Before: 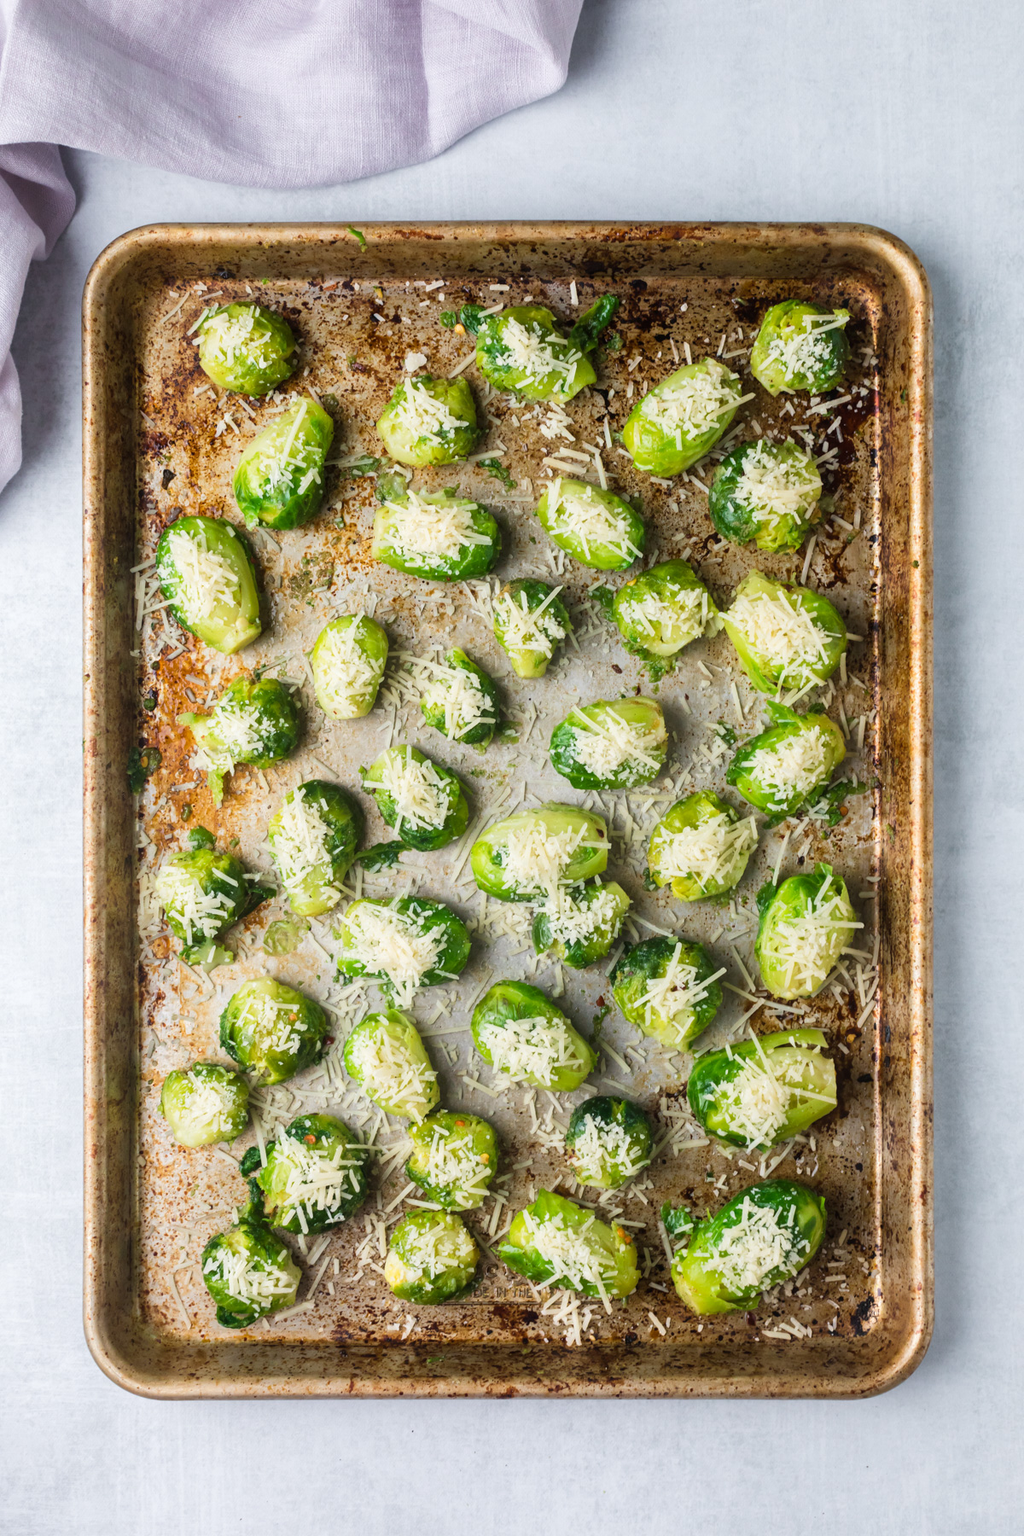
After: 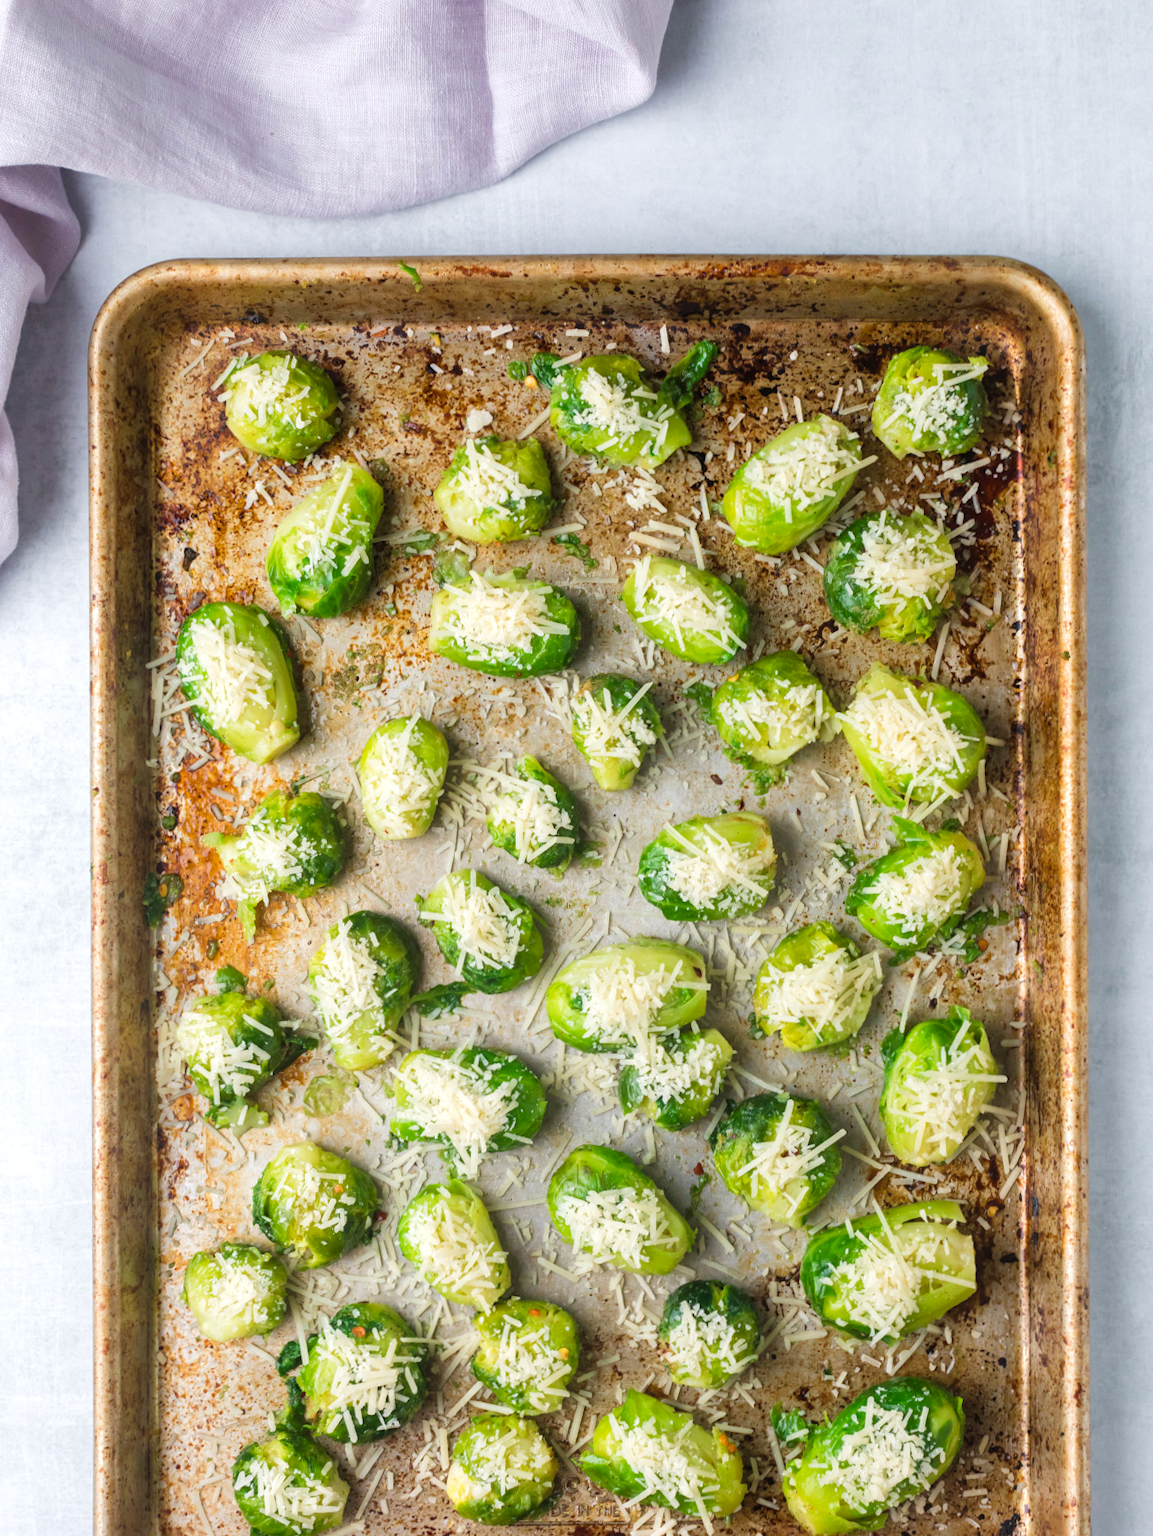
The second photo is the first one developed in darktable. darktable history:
tone equalizer: -8 EV 0.25 EV, -7 EV 0.417 EV, -6 EV 0.417 EV, -5 EV 0.25 EV, -3 EV -0.25 EV, -2 EV -0.417 EV, -1 EV -0.417 EV, +0 EV -0.25 EV, edges refinement/feathering 500, mask exposure compensation -1.57 EV, preserve details guided filter
levels: levels [0, 0.43, 0.859]
crop and rotate: angle 0.2°, left 0.275%, right 3.127%, bottom 14.18%
